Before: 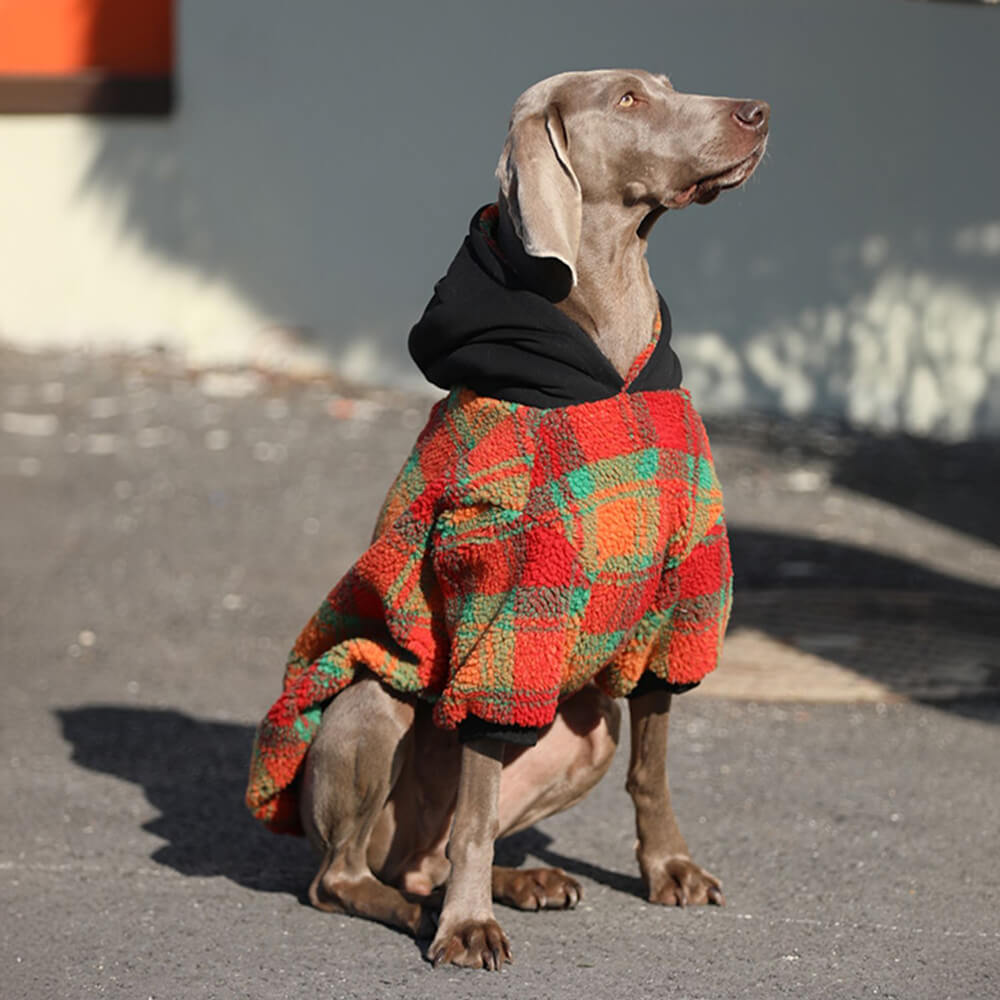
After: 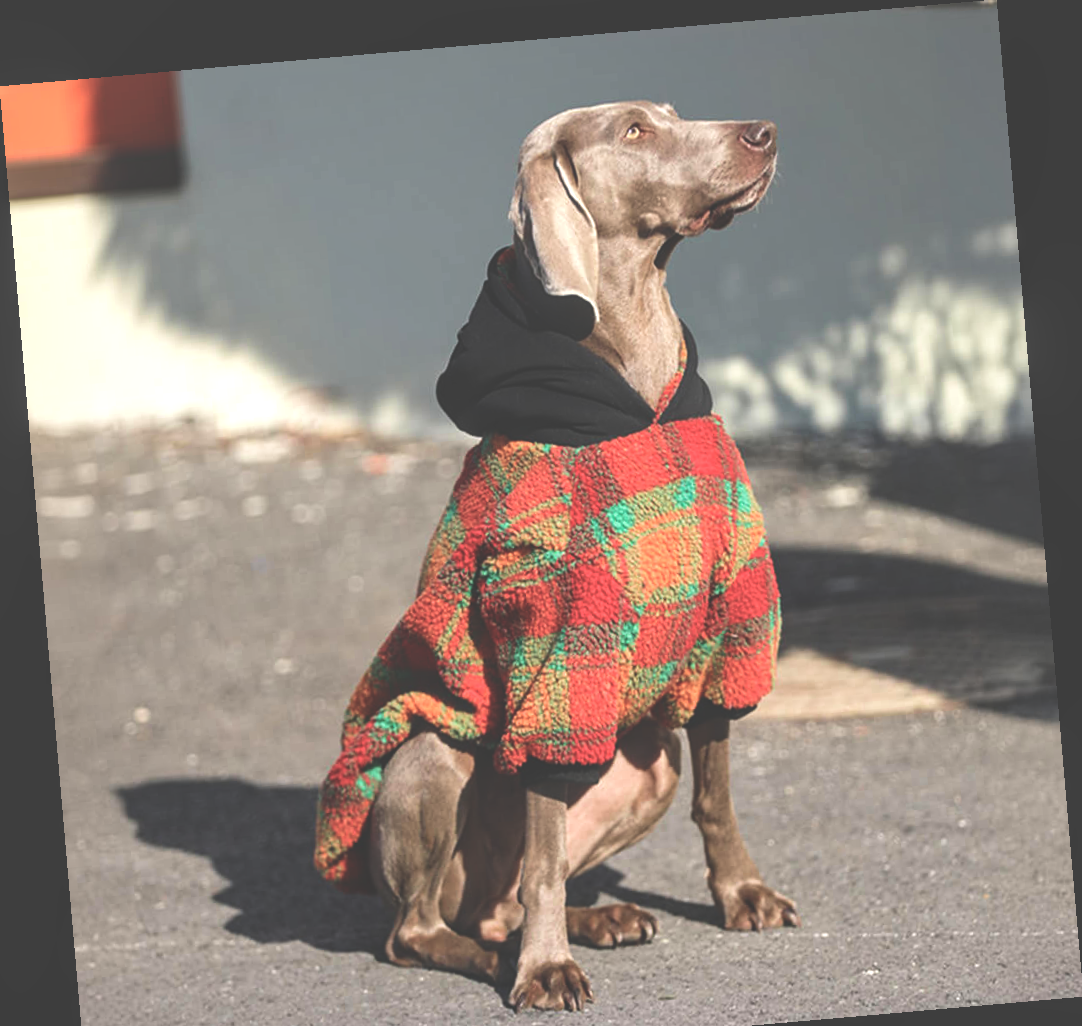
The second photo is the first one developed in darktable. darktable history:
velvia: on, module defaults
crop and rotate: top 0%, bottom 5.097%
rotate and perspective: rotation -4.98°, automatic cropping off
local contrast: on, module defaults
exposure: black level correction -0.062, exposure -0.05 EV, compensate highlight preservation false
tone equalizer: -8 EV -0.417 EV, -7 EV -0.389 EV, -6 EV -0.333 EV, -5 EV -0.222 EV, -3 EV 0.222 EV, -2 EV 0.333 EV, -1 EV 0.389 EV, +0 EV 0.417 EV, edges refinement/feathering 500, mask exposure compensation -1.57 EV, preserve details no
